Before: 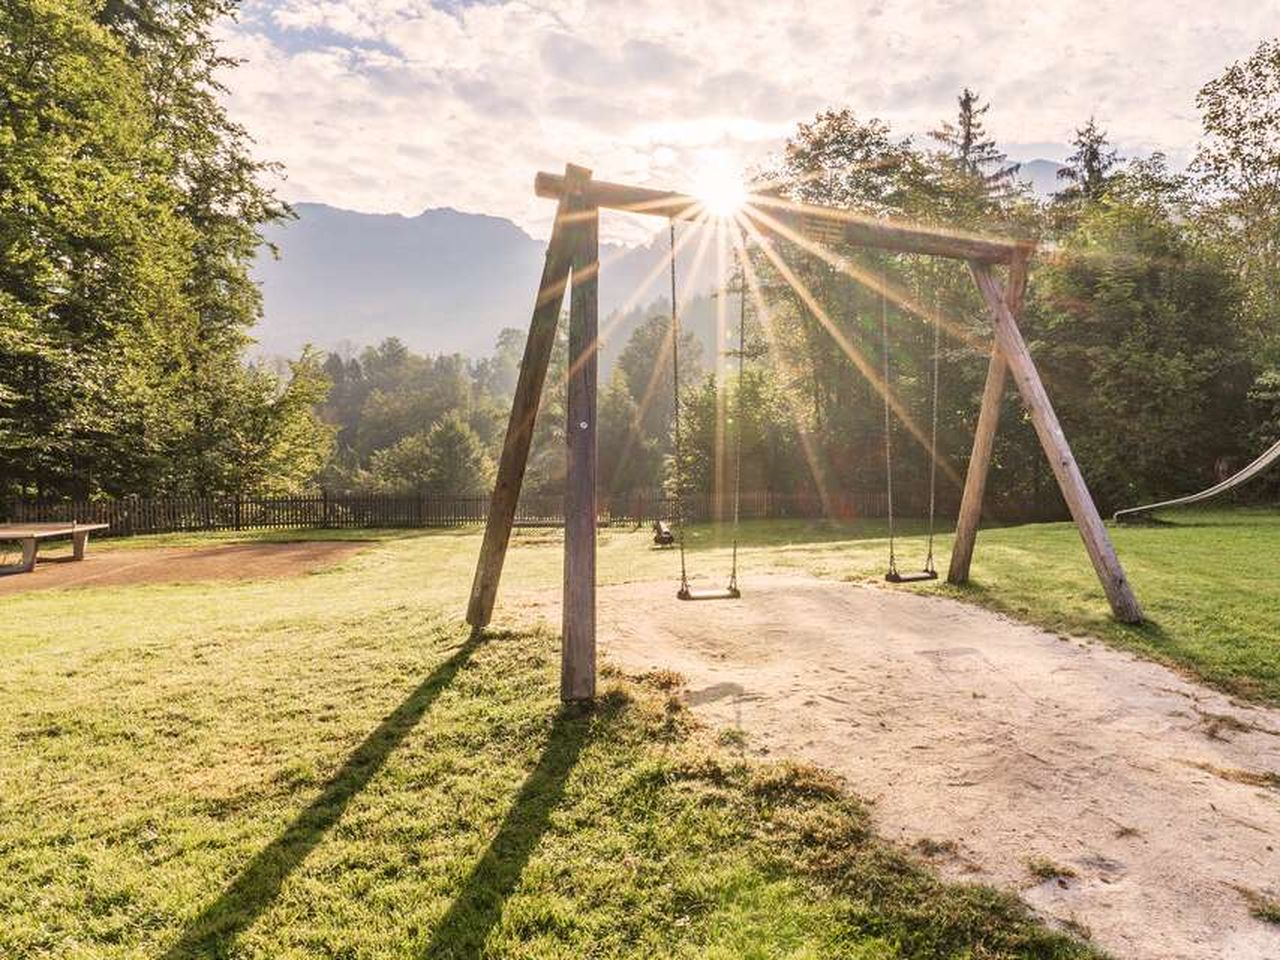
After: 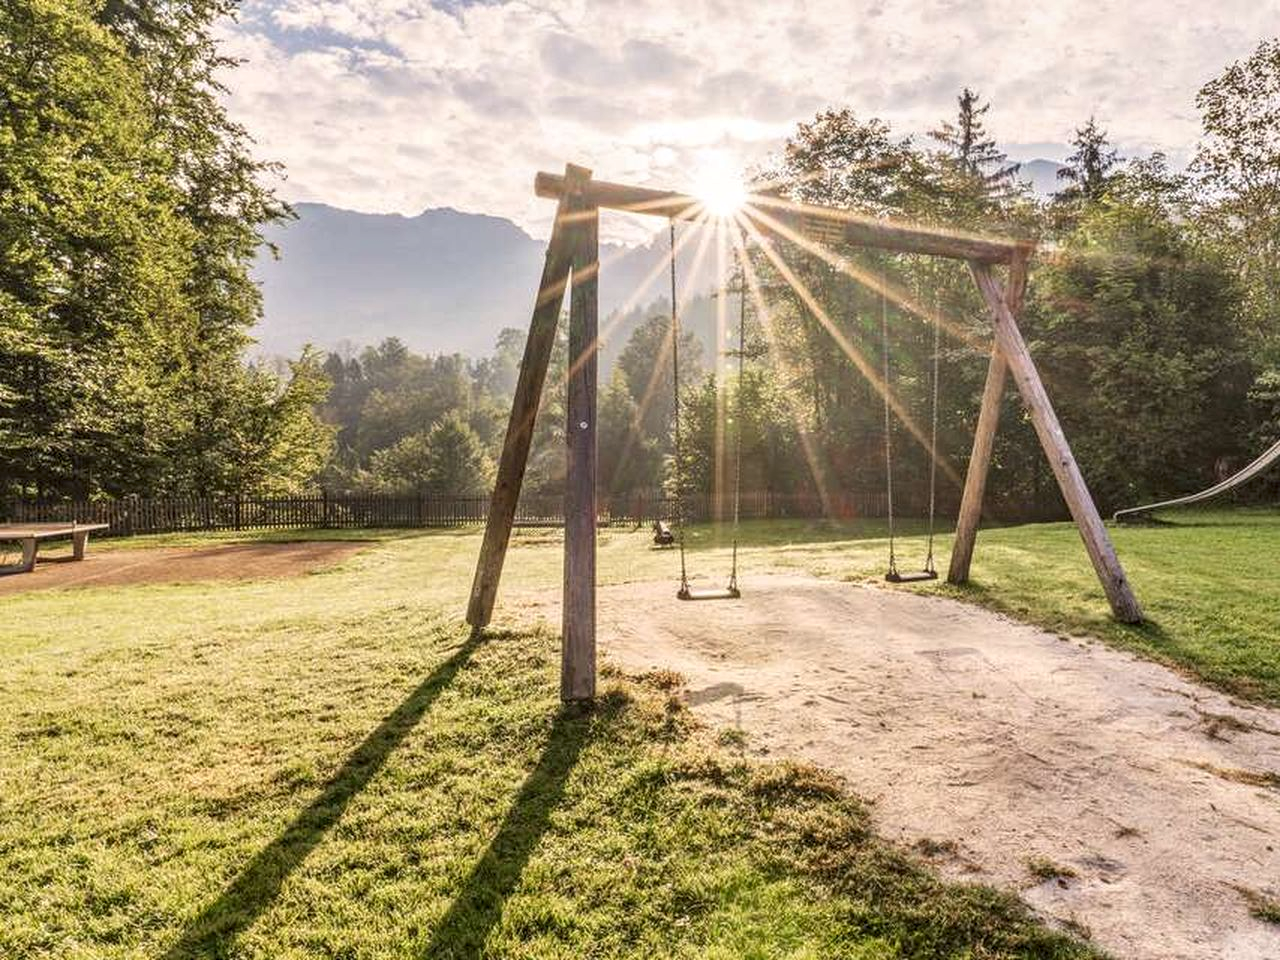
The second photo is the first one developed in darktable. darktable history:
local contrast: detail 130%
exposure: exposure -0.014 EV, compensate highlight preservation false
tone equalizer: -7 EV 0.192 EV, -6 EV 0.151 EV, -5 EV 0.097 EV, -4 EV 0.033 EV, -2 EV -0.035 EV, -1 EV -0.057 EV, +0 EV -0.07 EV
